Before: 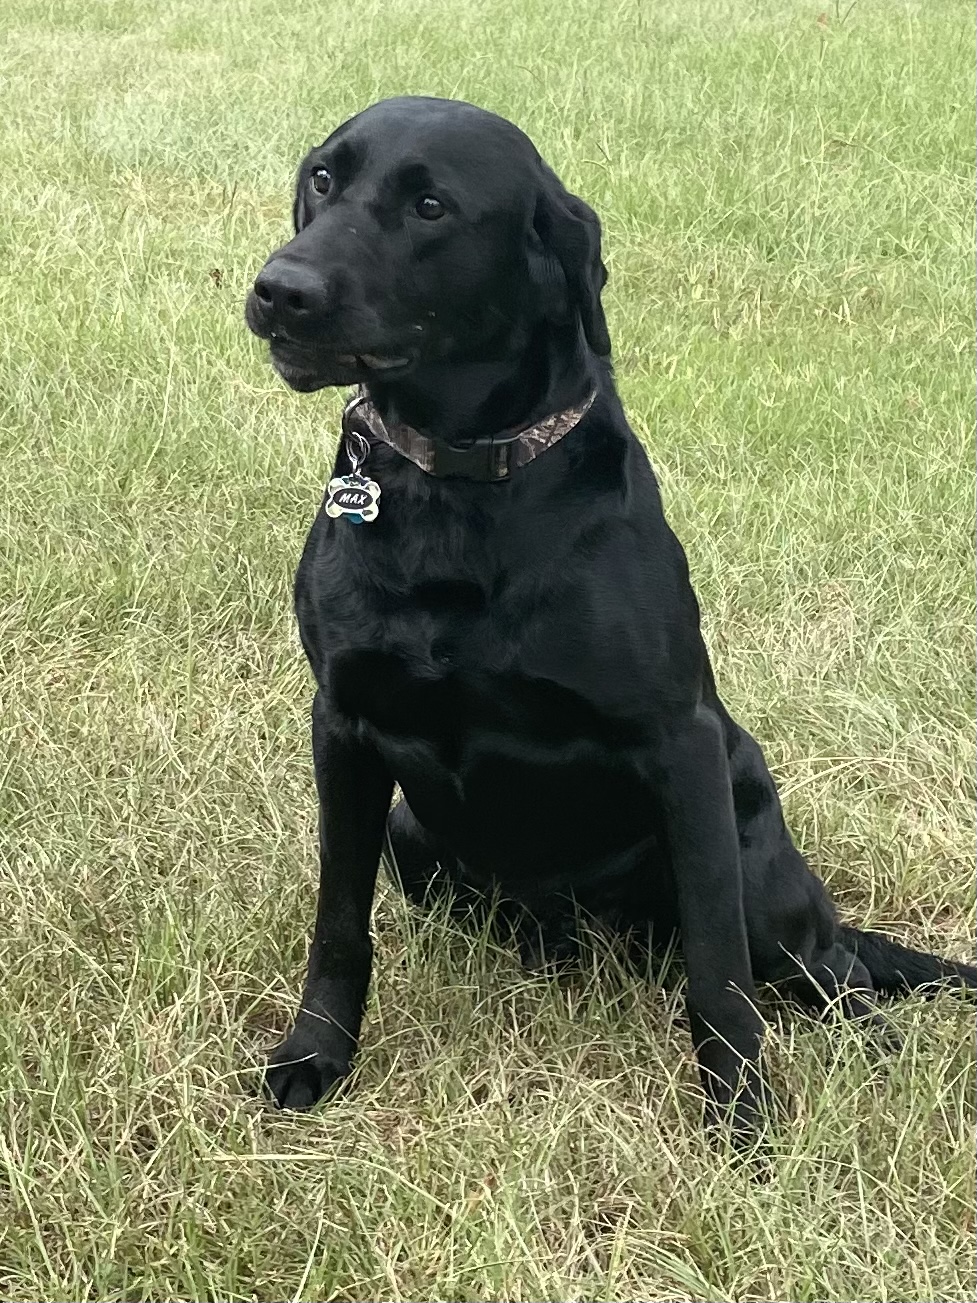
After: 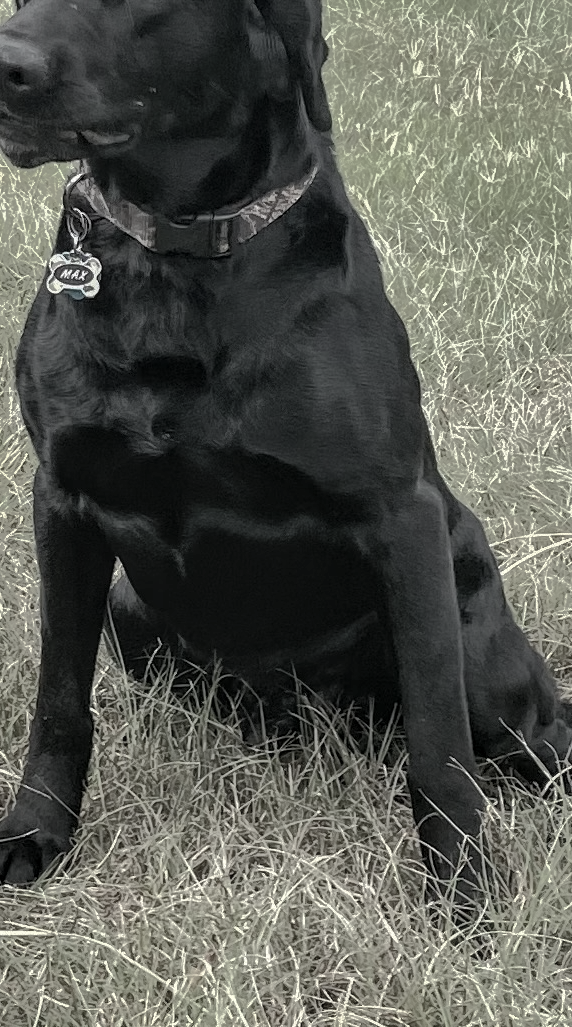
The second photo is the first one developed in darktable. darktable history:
shadows and highlights: shadows 38.81, highlights -74.95
local contrast: on, module defaults
crop and rotate: left 28.623%, top 17.237%, right 12.802%, bottom 3.871%
color correction: highlights b* 0.065, saturation 0.256
